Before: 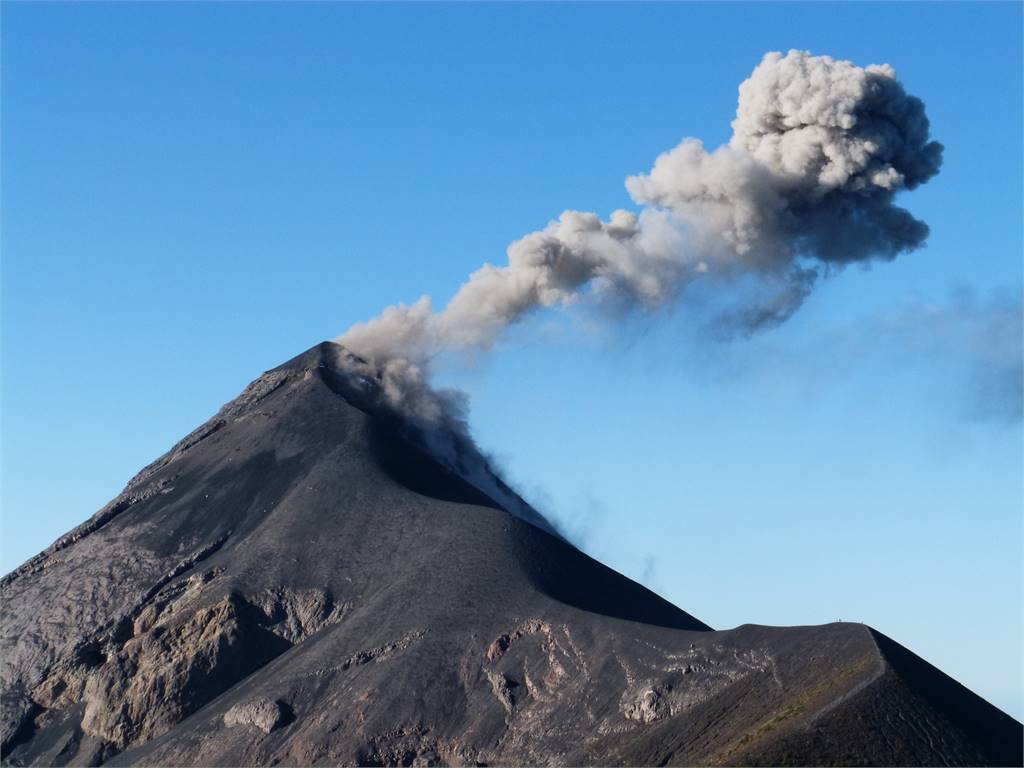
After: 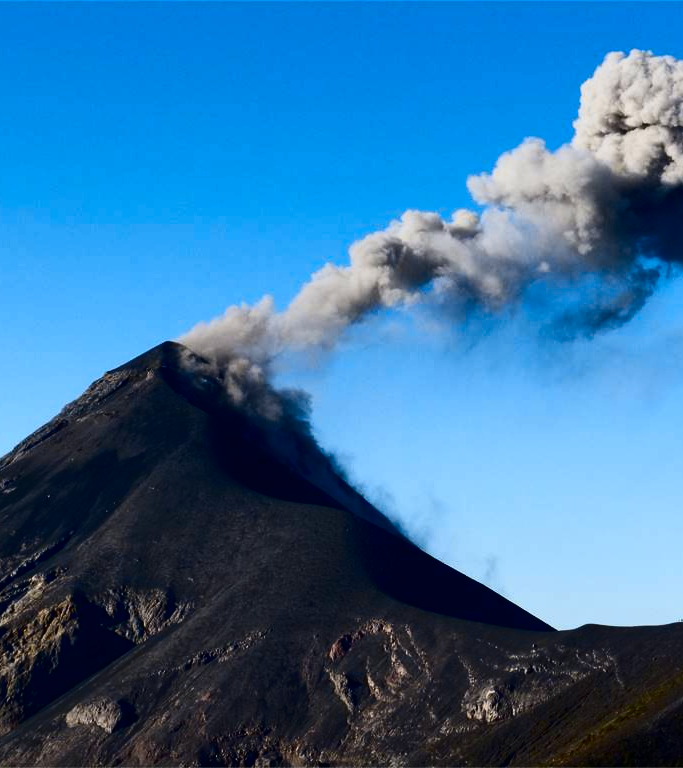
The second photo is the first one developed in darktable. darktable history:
color contrast: green-magenta contrast 0.85, blue-yellow contrast 1.25, unbound 0
contrast brightness saturation: contrast 0.24, brightness -0.24, saturation 0.14
crop and rotate: left 15.446%, right 17.836%
